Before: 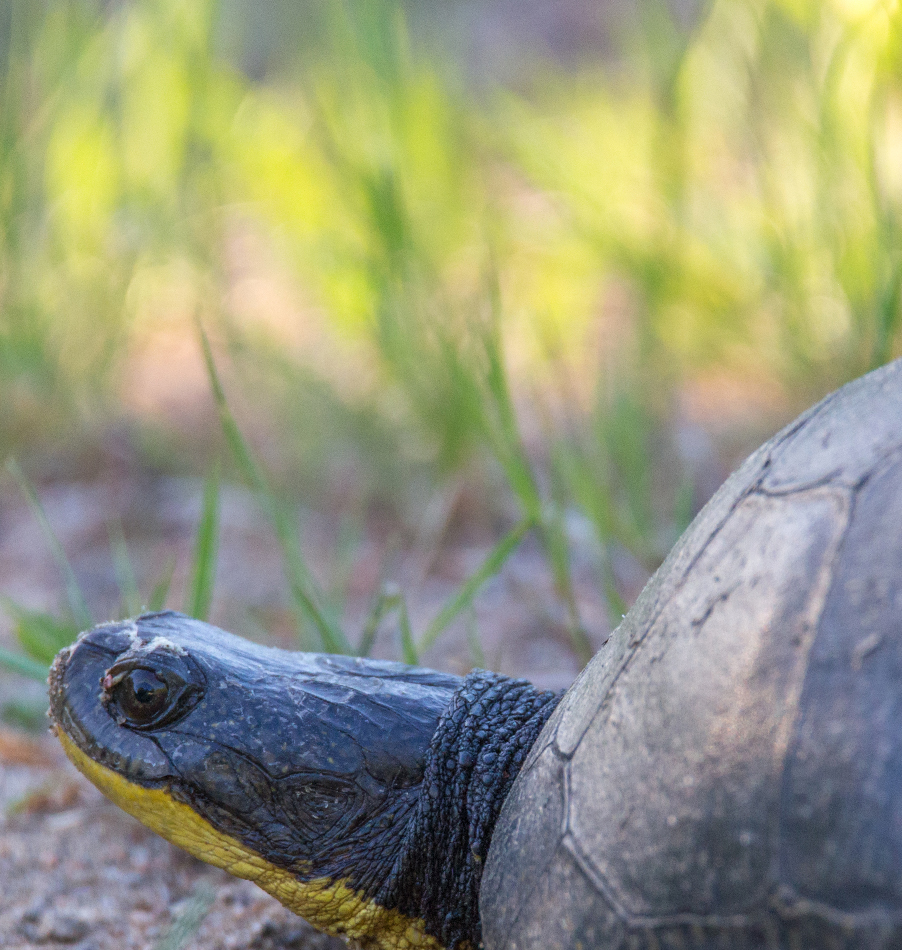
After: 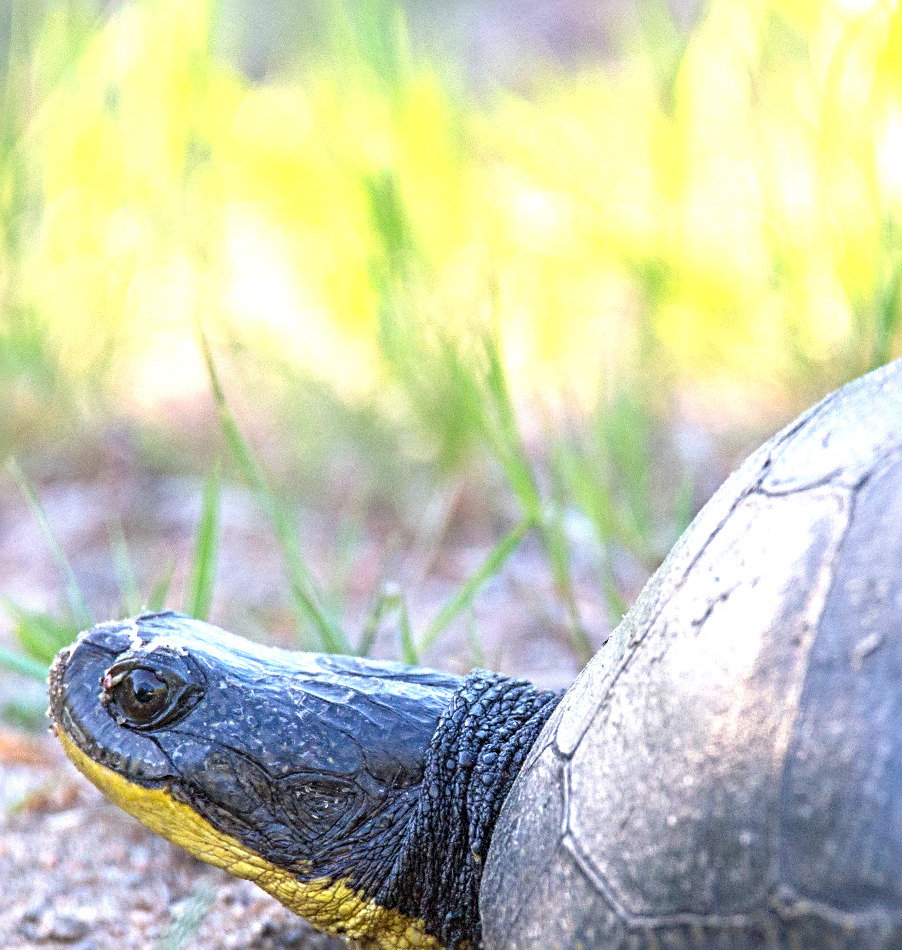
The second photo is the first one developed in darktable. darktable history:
sharpen: radius 4
exposure: black level correction 0.001, exposure 1.116 EV, compensate highlight preservation false
